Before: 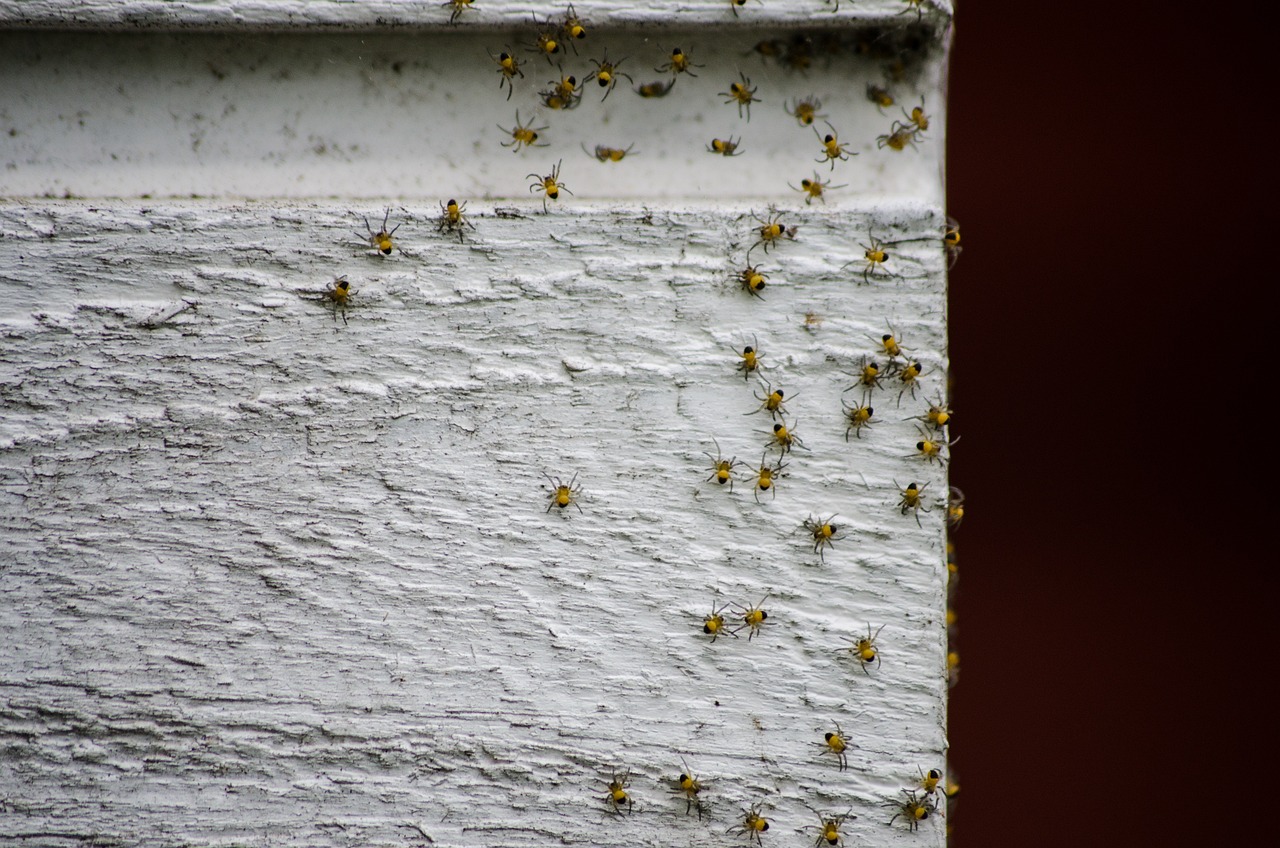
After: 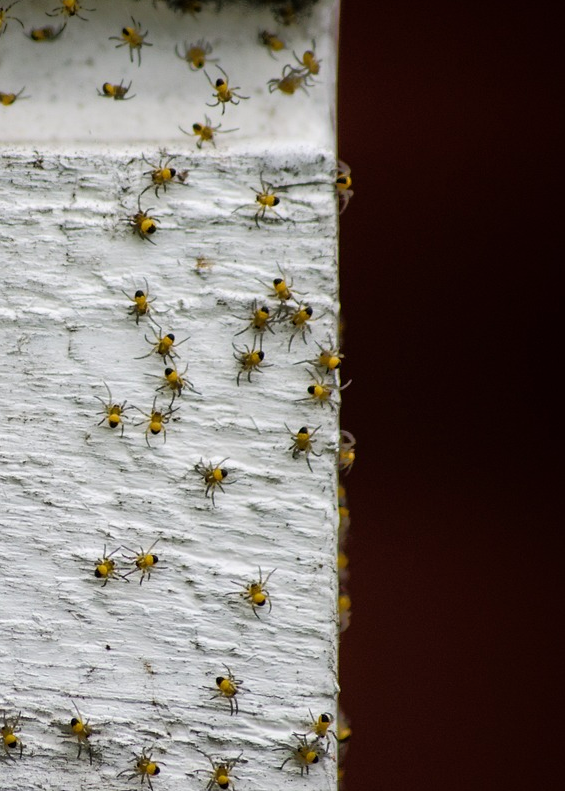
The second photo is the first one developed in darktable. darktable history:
crop: left 47.628%, top 6.643%, right 7.874%
tone equalizer: -8 EV -0.528 EV, -7 EV -0.319 EV, -6 EV -0.083 EV, -5 EV 0.413 EV, -4 EV 0.985 EV, -3 EV 0.791 EV, -2 EV -0.01 EV, -1 EV 0.14 EV, +0 EV -0.012 EV, smoothing 1
